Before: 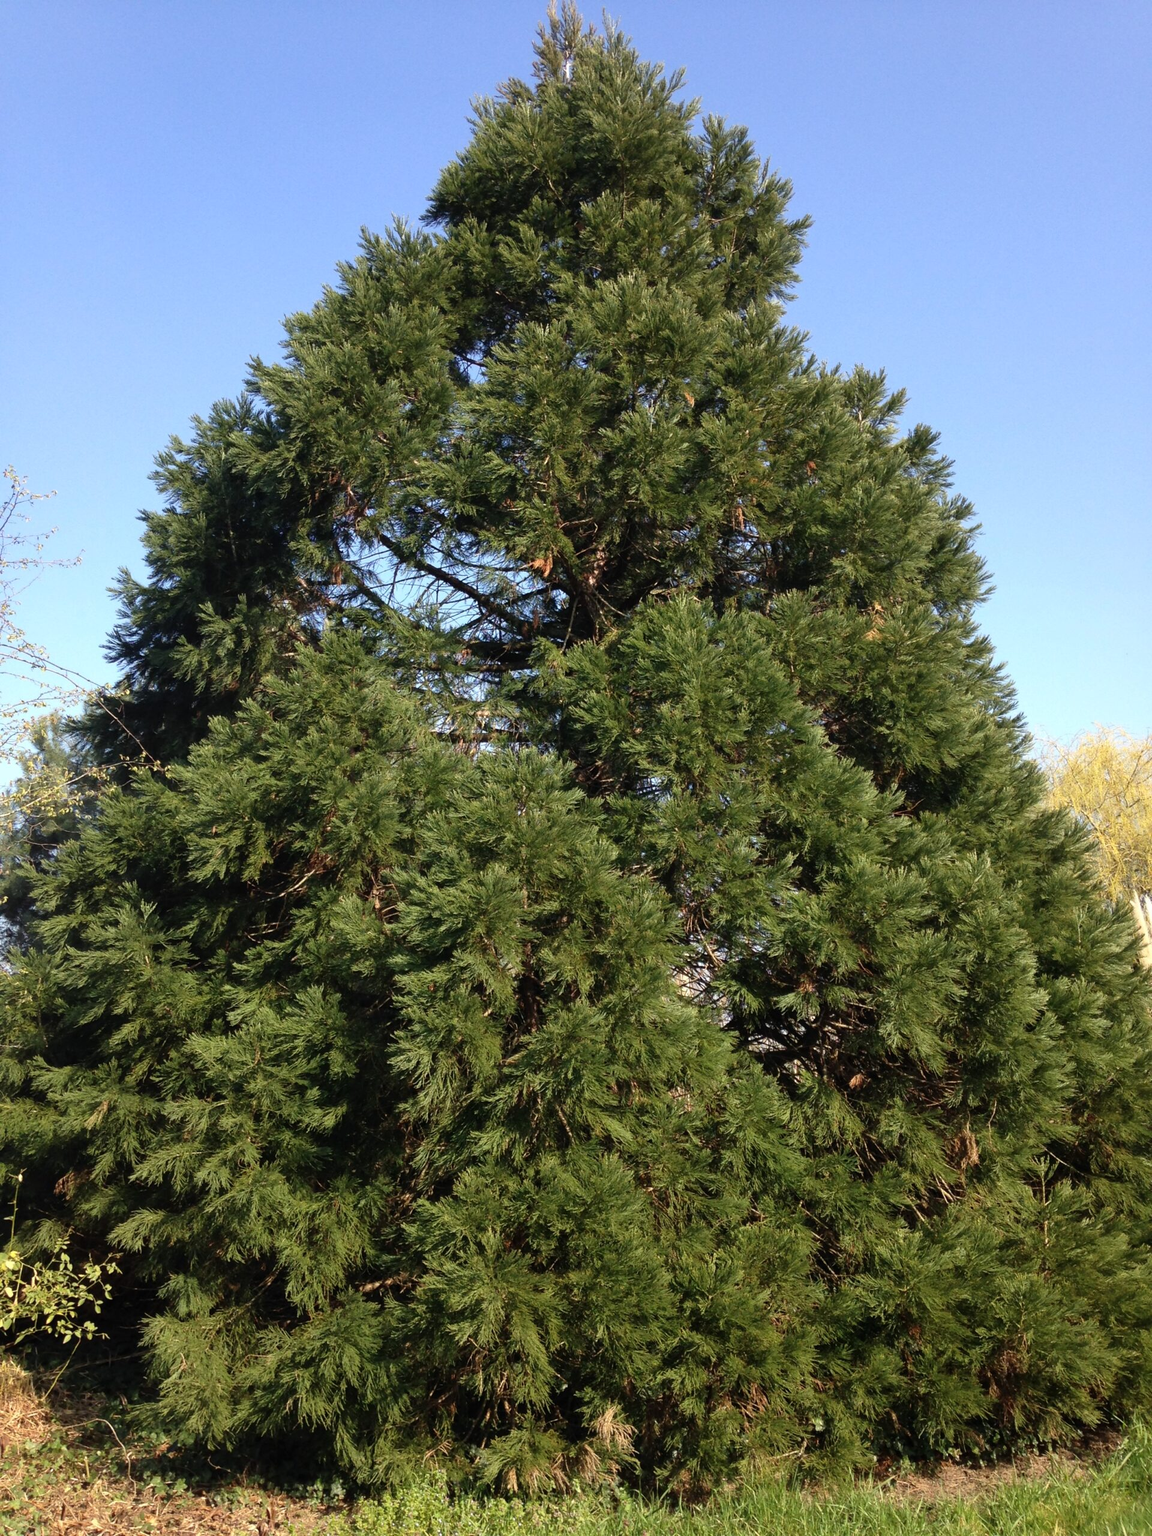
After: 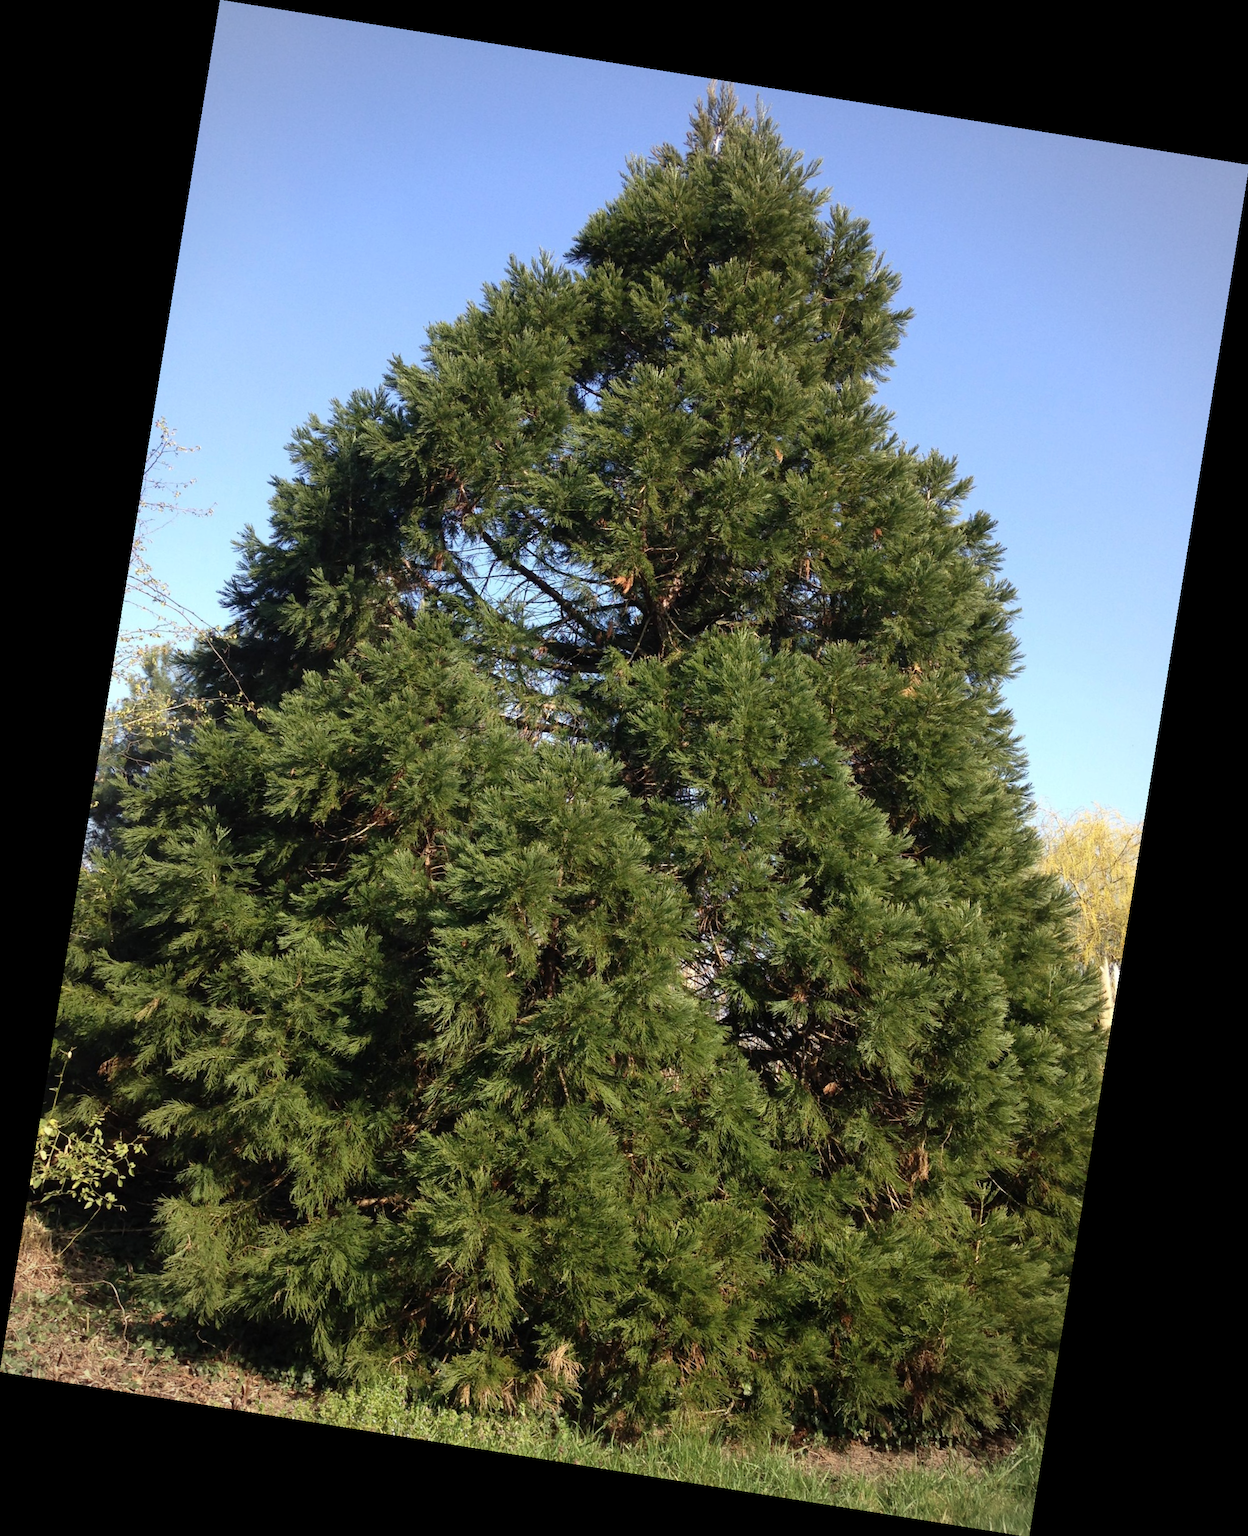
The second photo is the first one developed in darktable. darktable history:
vignetting: fall-off radius 60.92%
rotate and perspective: rotation 9.12°, automatic cropping off
